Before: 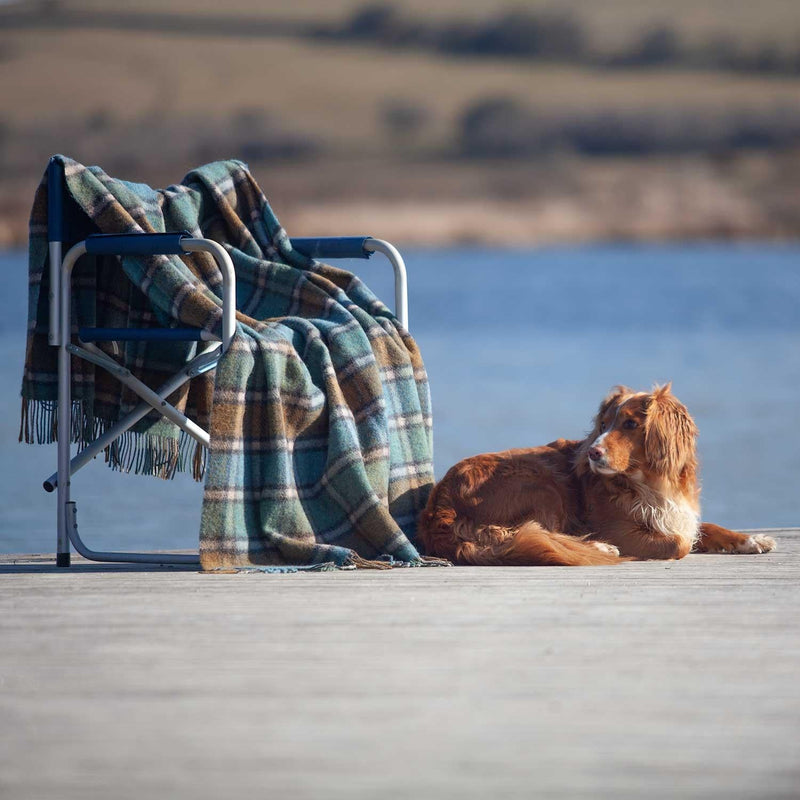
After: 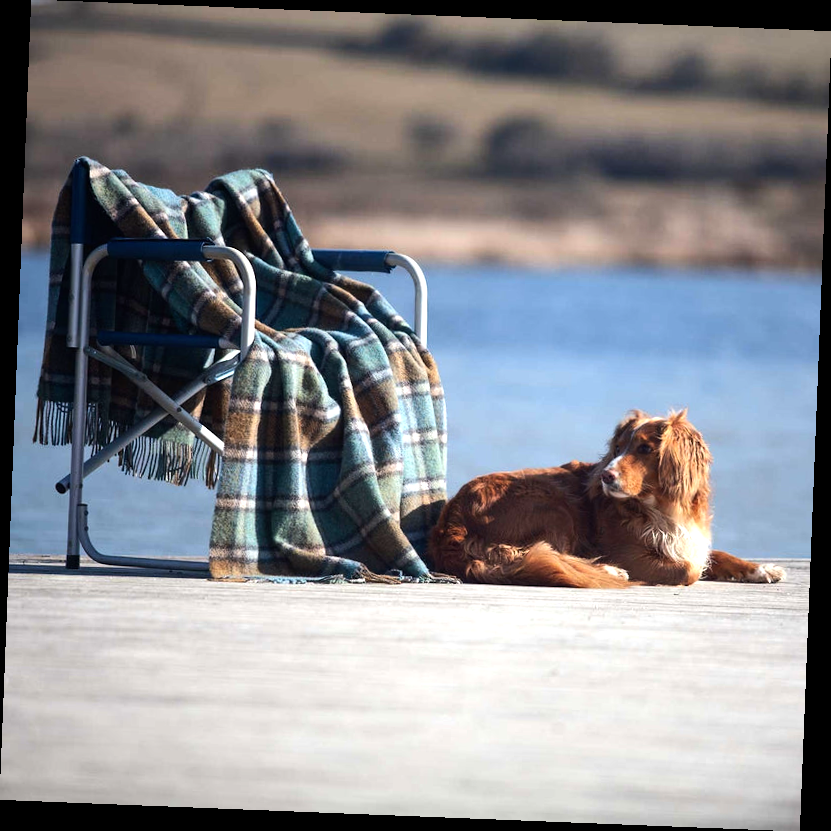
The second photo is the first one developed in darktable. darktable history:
exposure: compensate highlight preservation false
tone equalizer: -8 EV -0.75 EV, -7 EV -0.7 EV, -6 EV -0.6 EV, -5 EV -0.4 EV, -3 EV 0.4 EV, -2 EV 0.6 EV, -1 EV 0.7 EV, +0 EV 0.75 EV, edges refinement/feathering 500, mask exposure compensation -1.57 EV, preserve details no
rotate and perspective: rotation 2.27°, automatic cropping off
